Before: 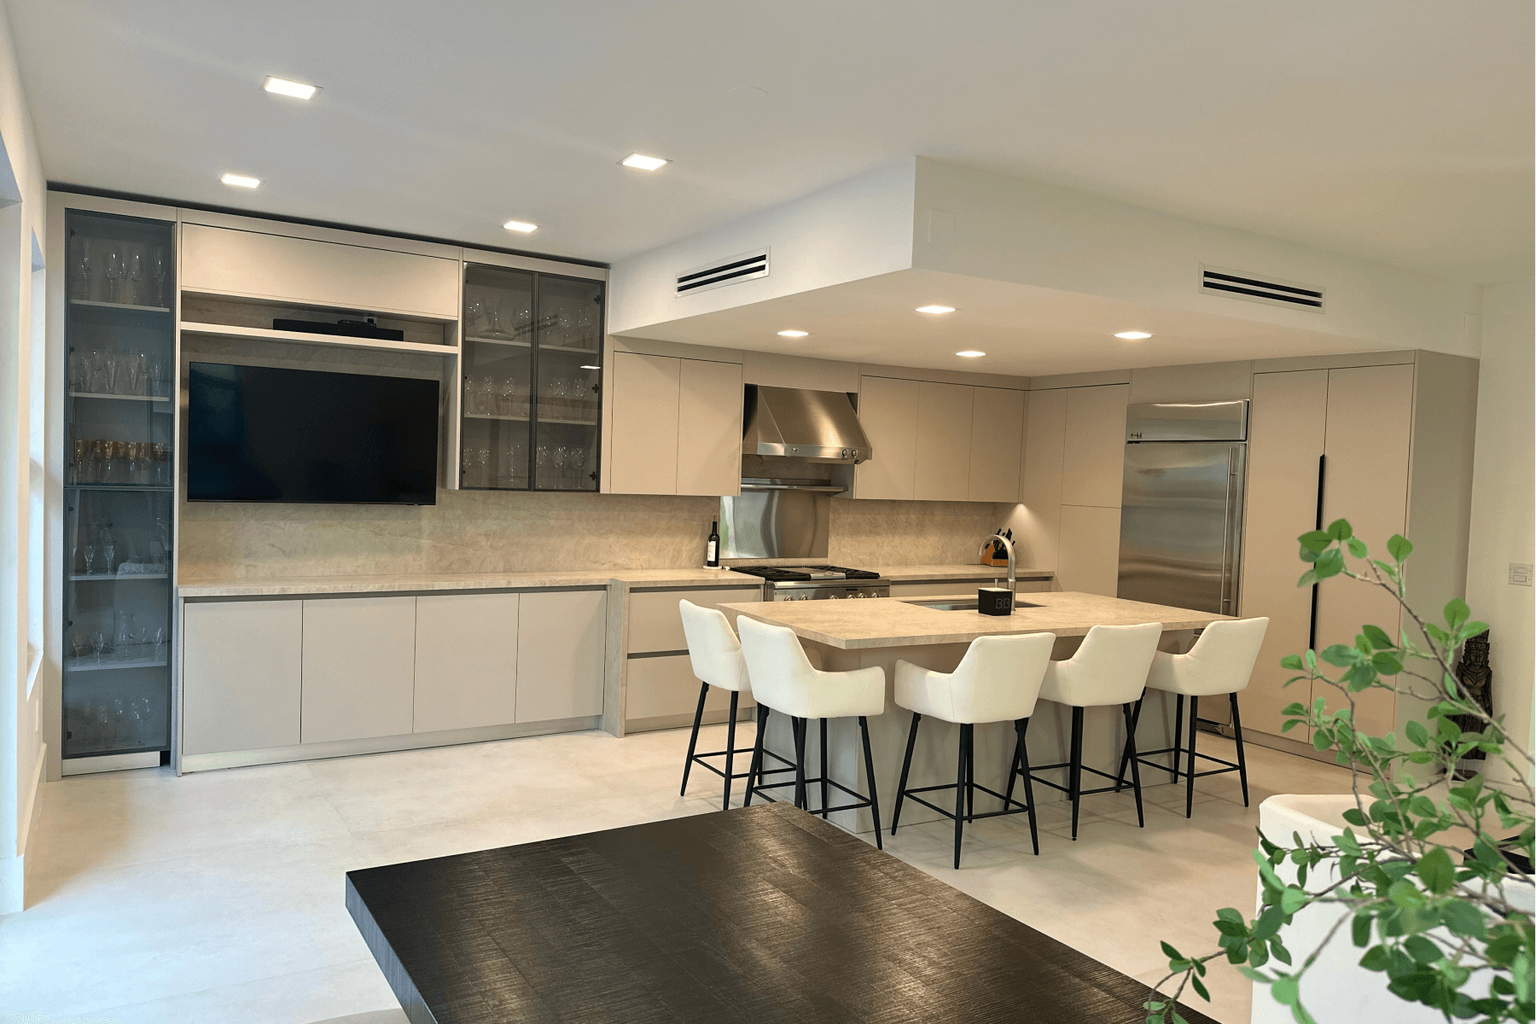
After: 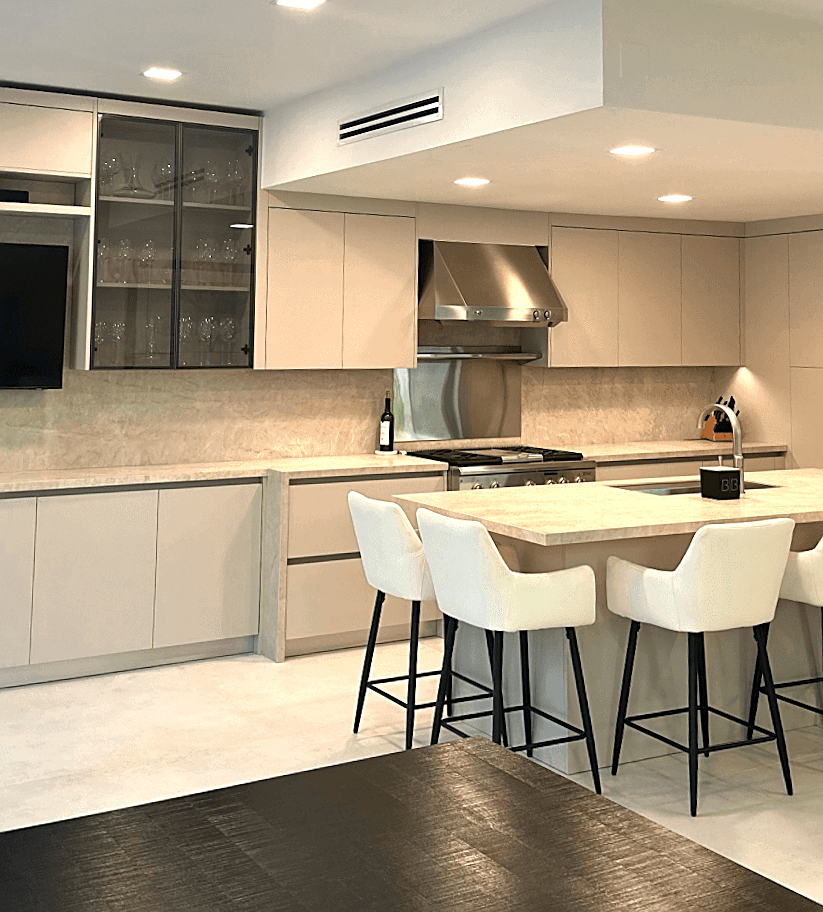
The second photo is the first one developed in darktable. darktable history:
rotate and perspective: rotation -1.68°, lens shift (vertical) -0.146, crop left 0.049, crop right 0.912, crop top 0.032, crop bottom 0.96
sharpen: on, module defaults
color zones: curves: ch0 [(0.018, 0.548) (0.197, 0.654) (0.425, 0.447) (0.605, 0.658) (0.732, 0.579)]; ch1 [(0.105, 0.531) (0.224, 0.531) (0.386, 0.39) (0.618, 0.456) (0.732, 0.456) (0.956, 0.421)]; ch2 [(0.039, 0.583) (0.215, 0.465) (0.399, 0.544) (0.465, 0.548) (0.614, 0.447) (0.724, 0.43) (0.882, 0.623) (0.956, 0.632)]
crop and rotate: angle 0.02°, left 24.353%, top 13.219%, right 26.156%, bottom 8.224%
